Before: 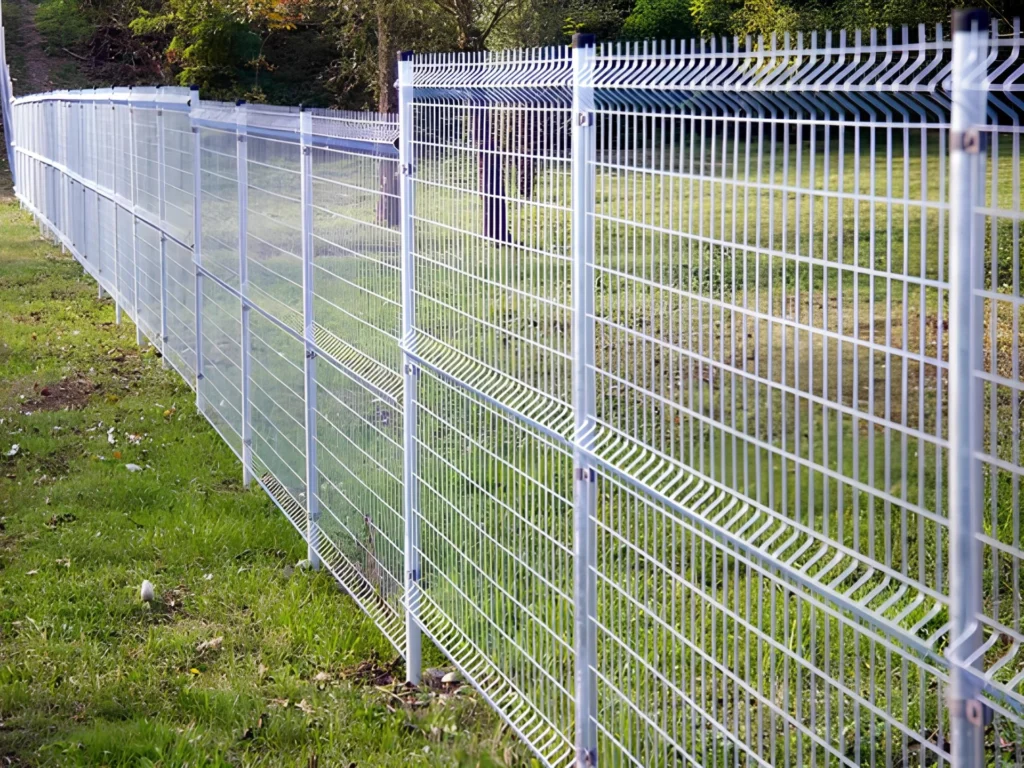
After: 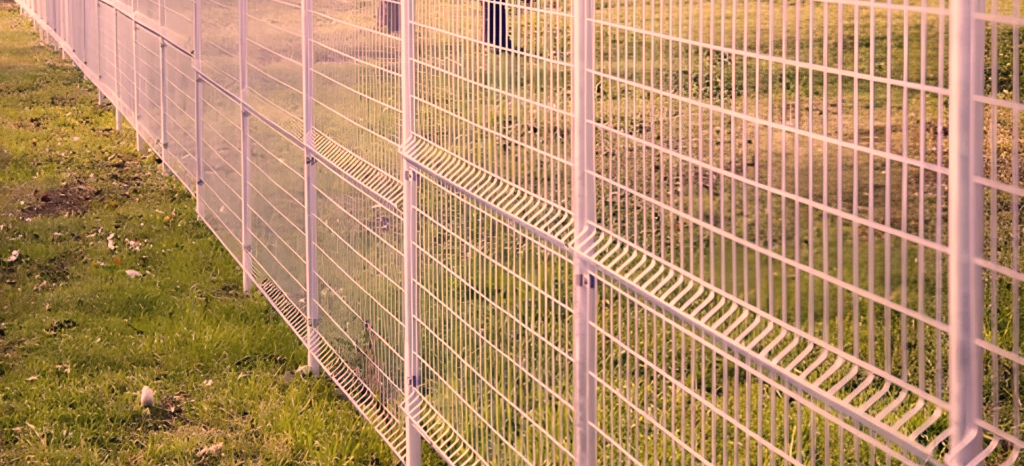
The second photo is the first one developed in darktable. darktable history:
crop and rotate: top 25.357%, bottom 13.942%
color correction: highlights a* 40, highlights b* 40, saturation 0.69
